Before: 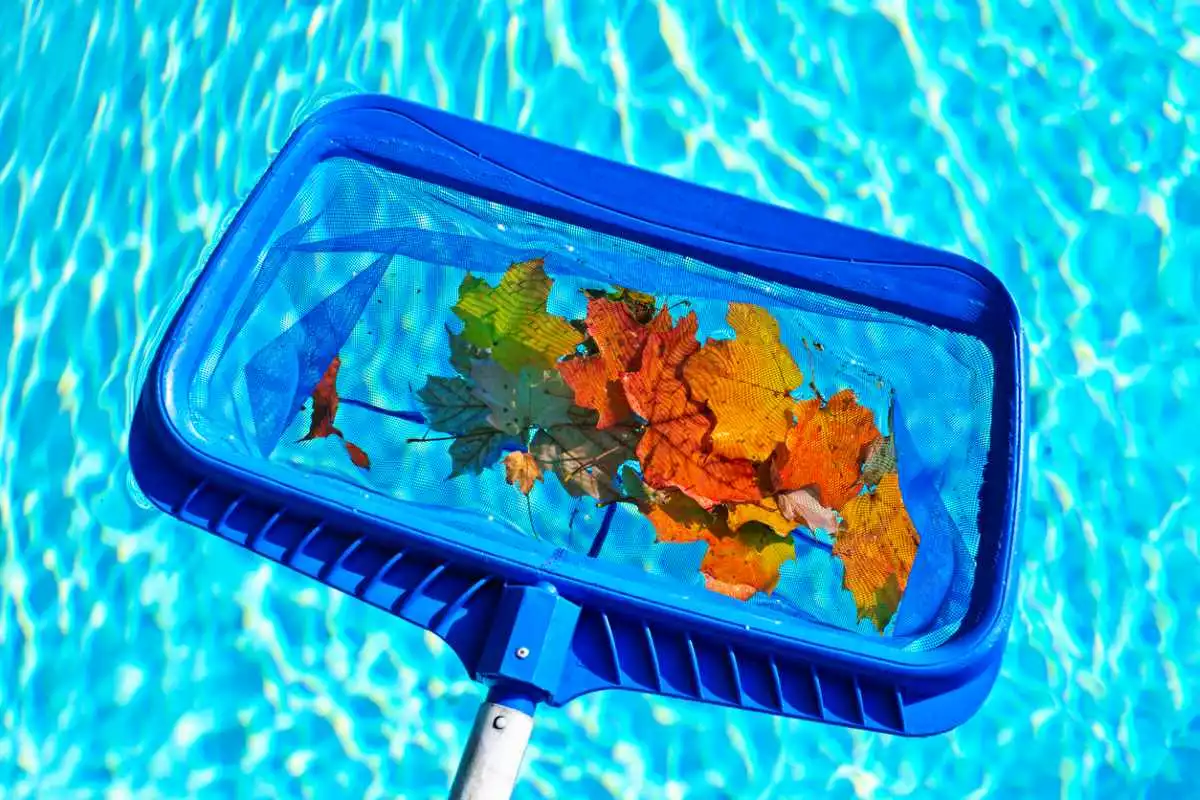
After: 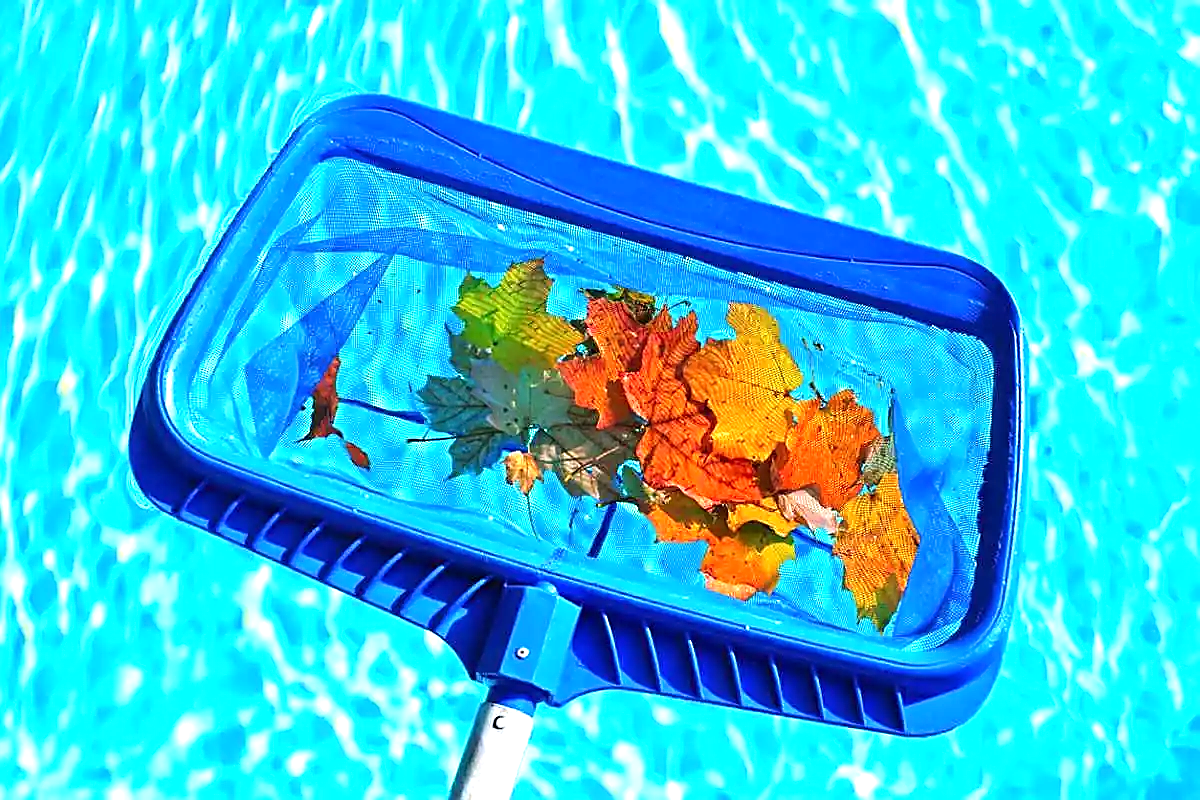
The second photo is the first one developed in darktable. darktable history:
sharpen: radius 1.4, amount 1.25, threshold 0.7
exposure: black level correction 0, exposure 0.7 EV, compensate exposure bias true, compensate highlight preservation false
